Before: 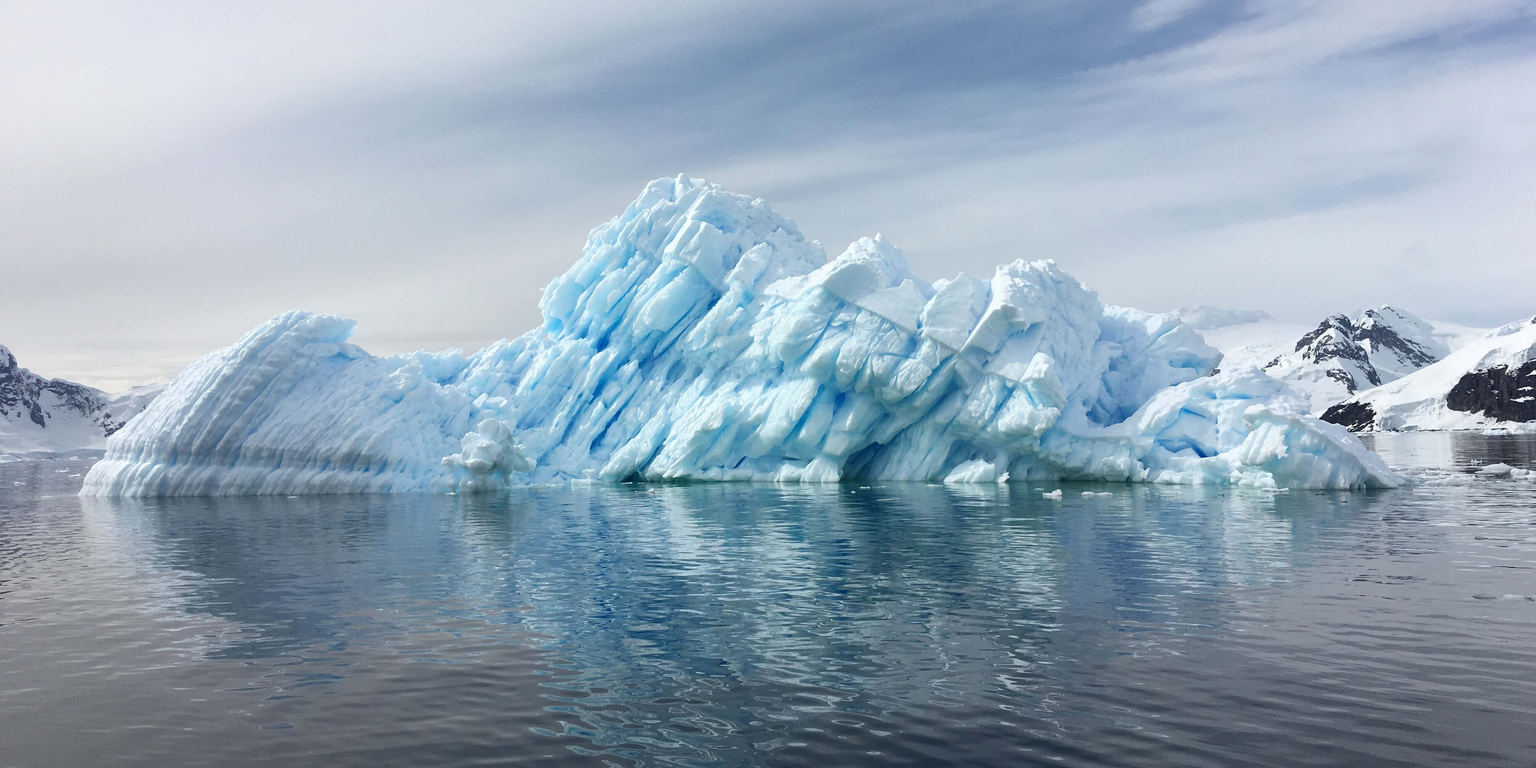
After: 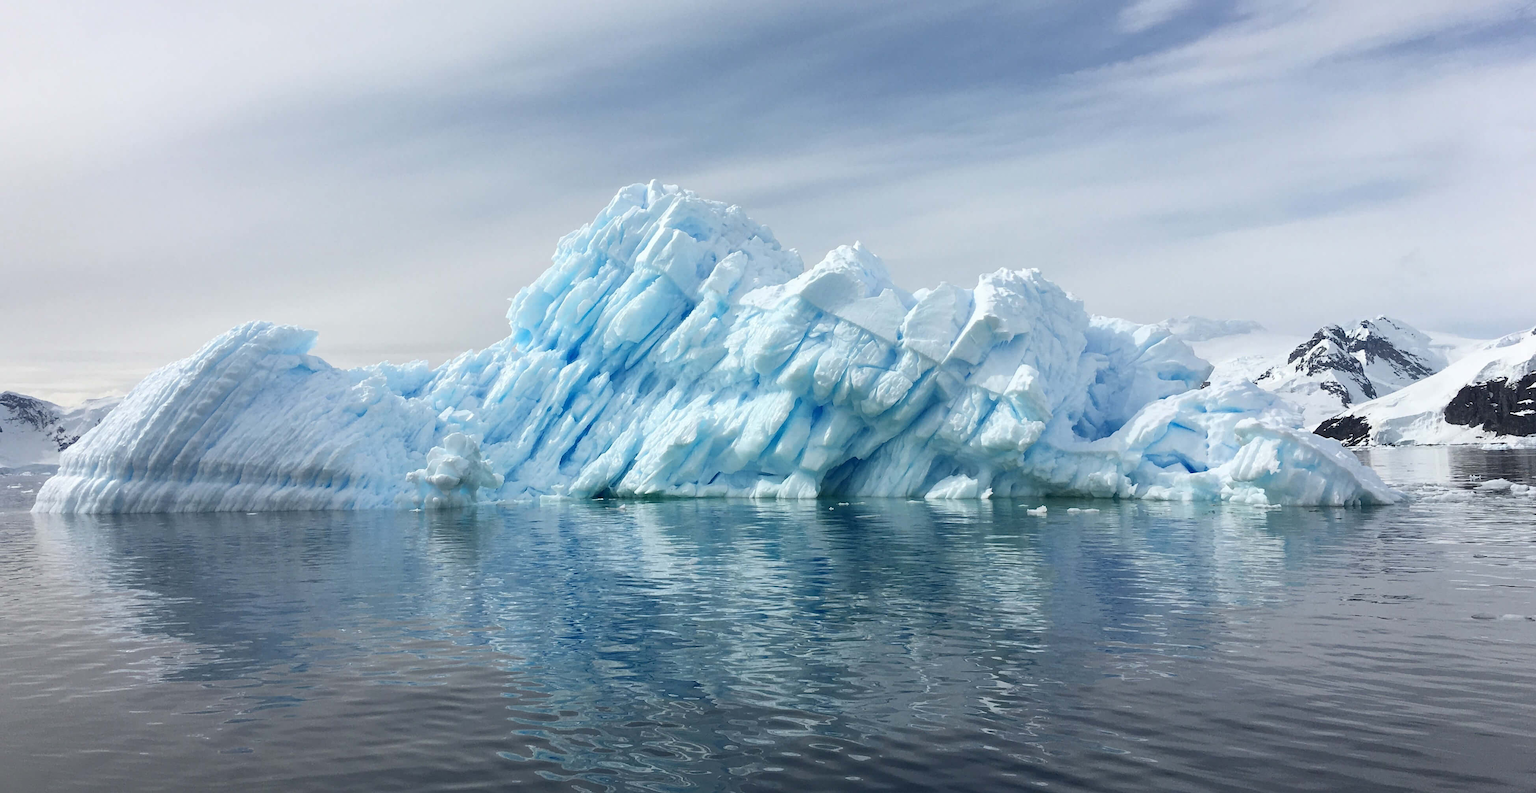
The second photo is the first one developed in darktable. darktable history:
crop and rotate: left 3.18%
